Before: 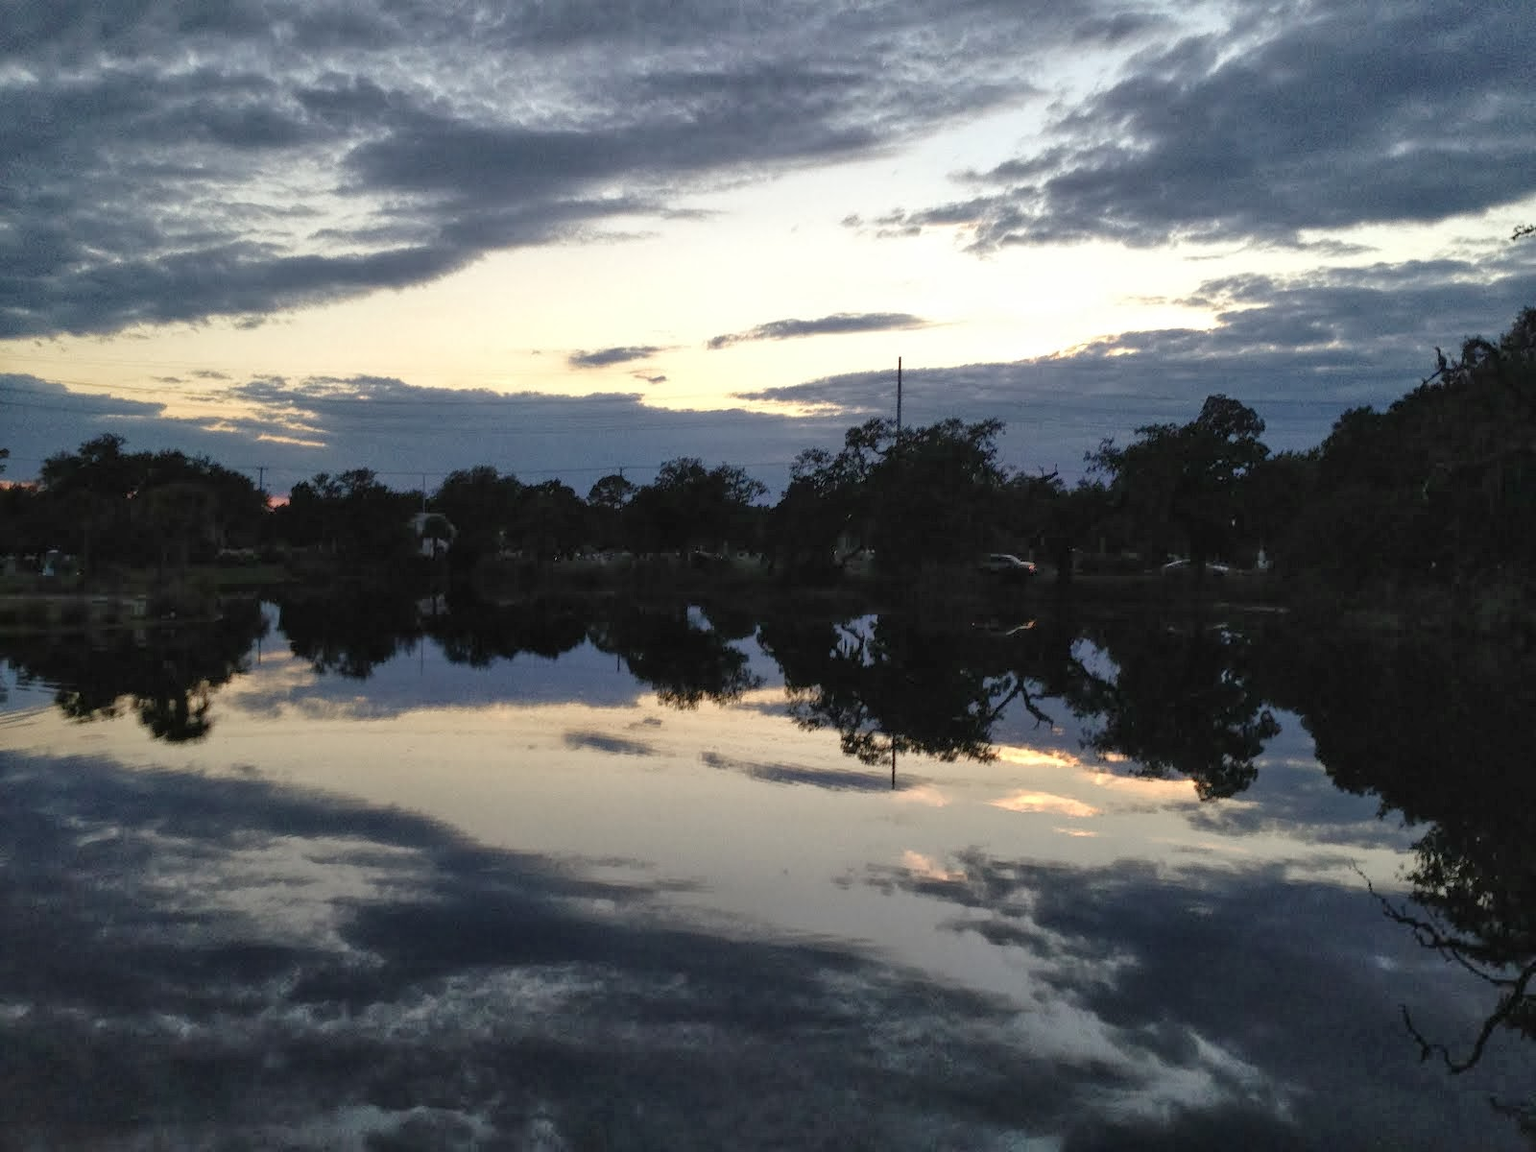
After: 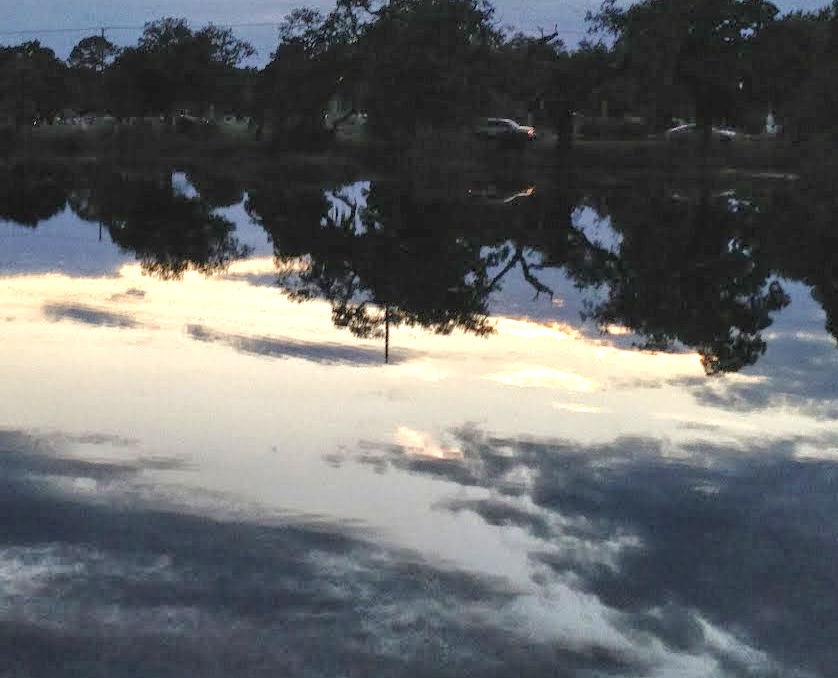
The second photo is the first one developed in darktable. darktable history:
crop: left 34.003%, top 38.316%, right 13.566%, bottom 5.12%
exposure: black level correction 0, exposure 1 EV, compensate highlight preservation false
